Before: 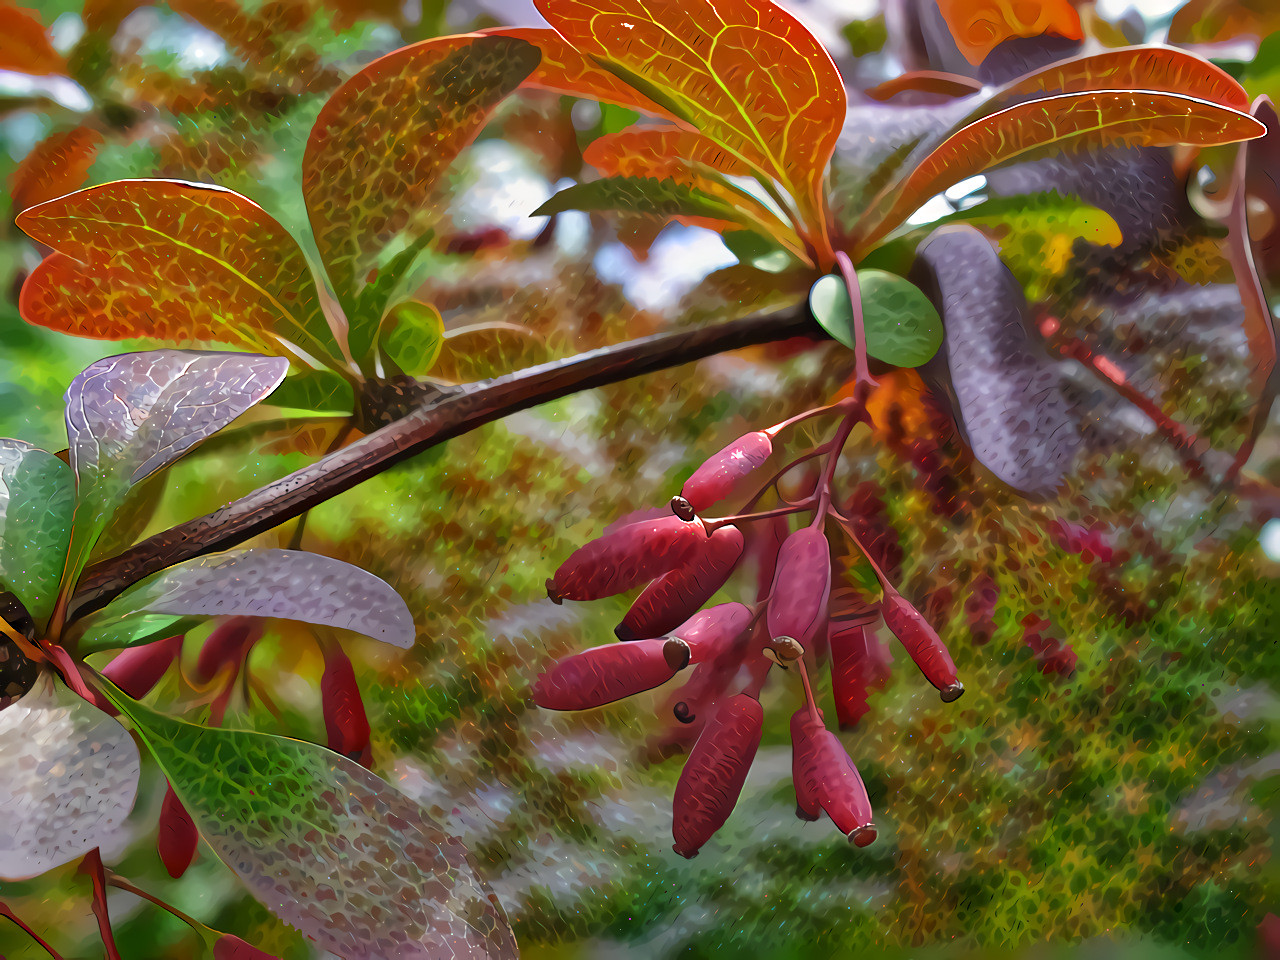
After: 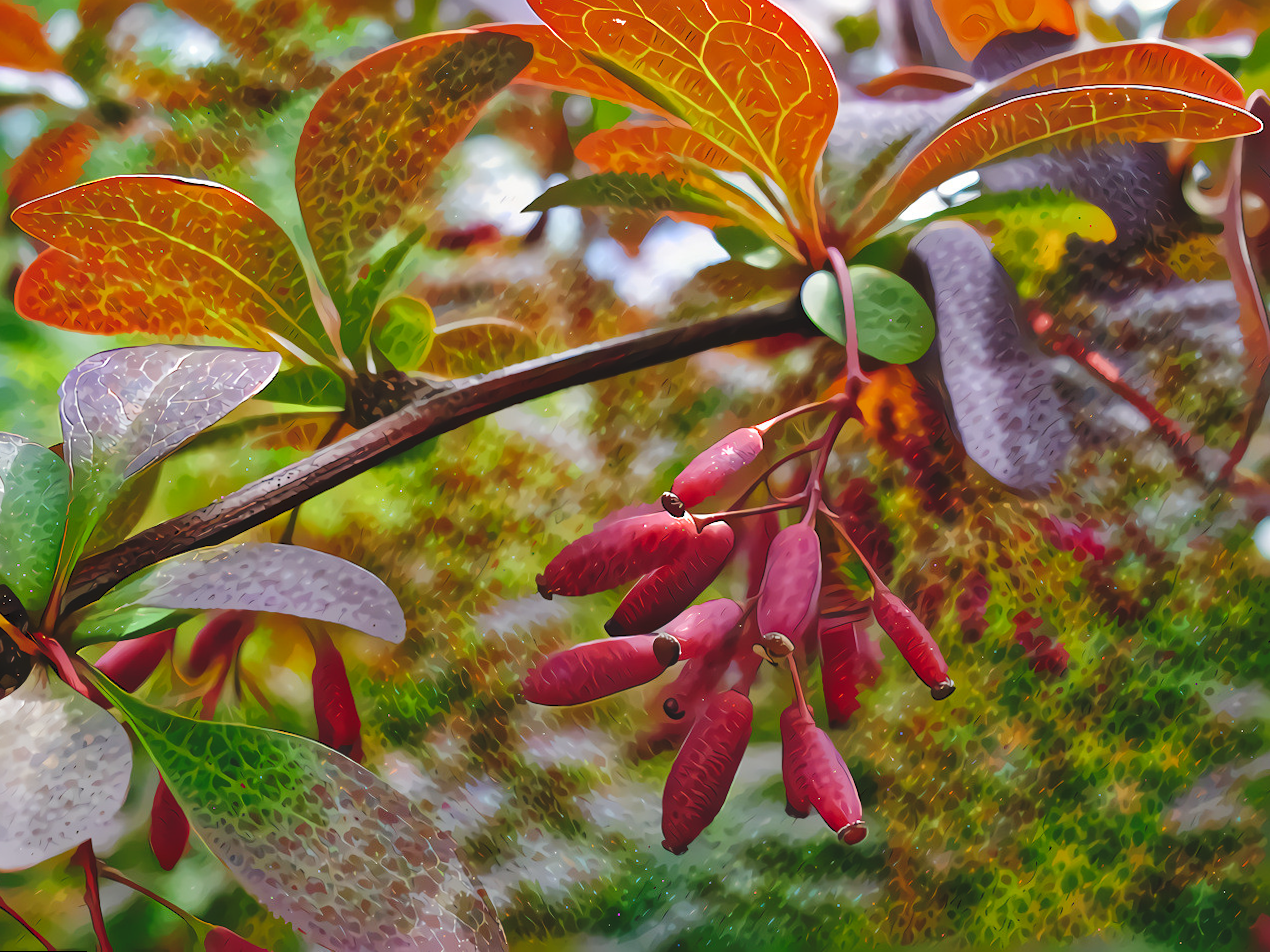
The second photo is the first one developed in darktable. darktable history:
tone curve: curves: ch0 [(0, 0) (0.003, 0.068) (0.011, 0.079) (0.025, 0.092) (0.044, 0.107) (0.069, 0.121) (0.1, 0.134) (0.136, 0.16) (0.177, 0.198) (0.224, 0.242) (0.277, 0.312) (0.335, 0.384) (0.399, 0.461) (0.468, 0.539) (0.543, 0.622) (0.623, 0.691) (0.709, 0.763) (0.801, 0.833) (0.898, 0.909) (1, 1)], preserve colors none
rotate and perspective: rotation 0.192°, lens shift (horizontal) -0.015, crop left 0.005, crop right 0.996, crop top 0.006, crop bottom 0.99
